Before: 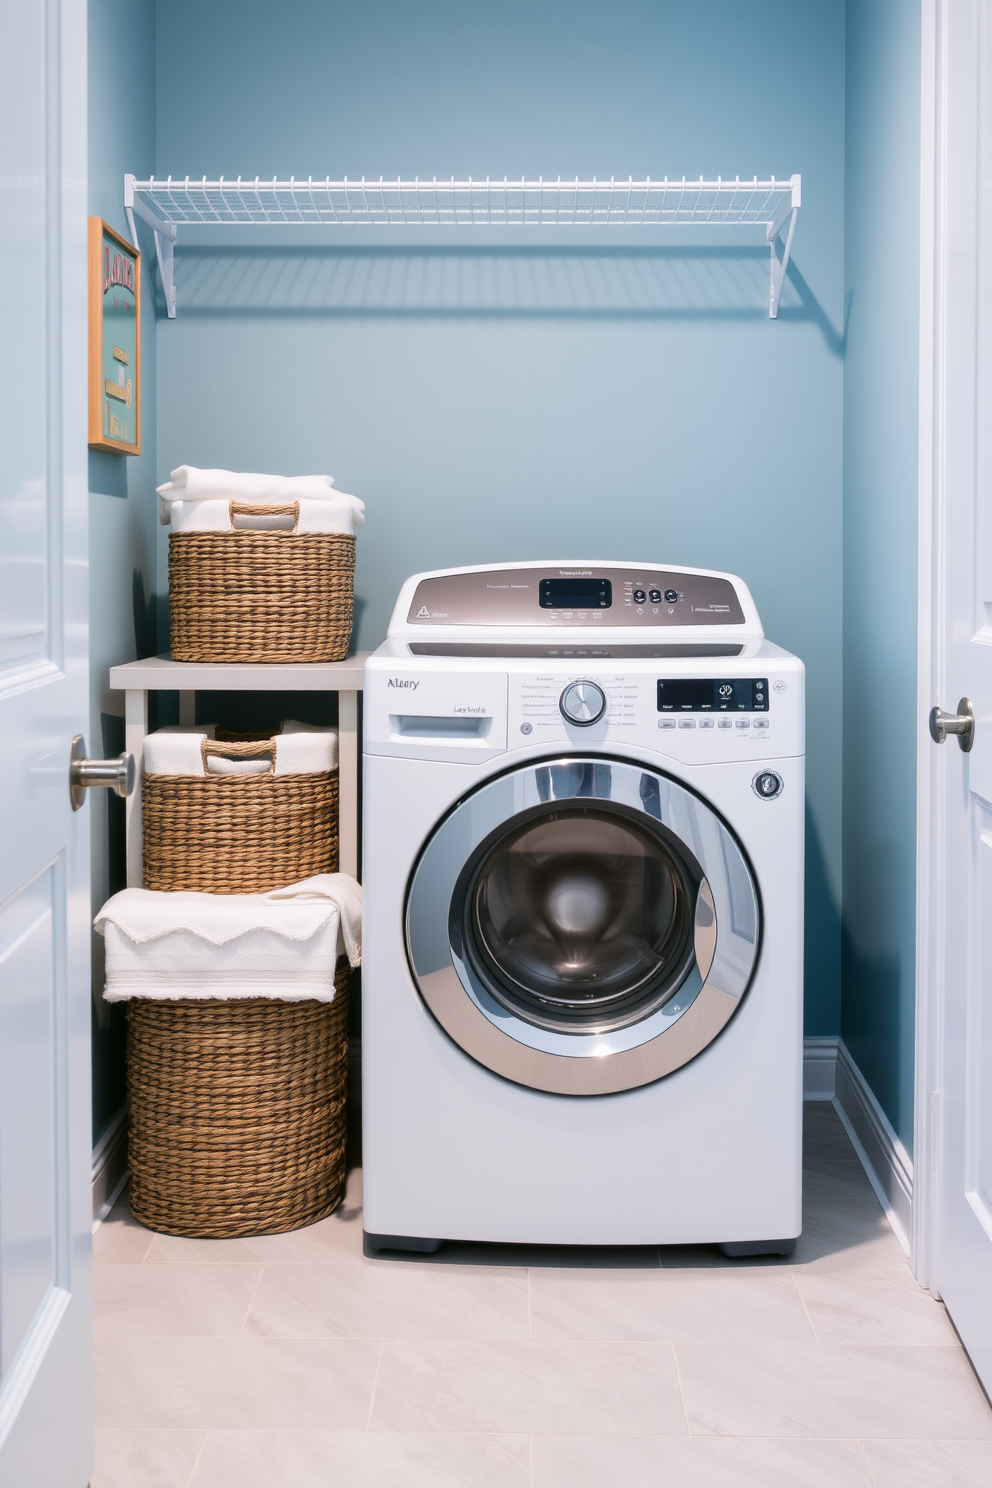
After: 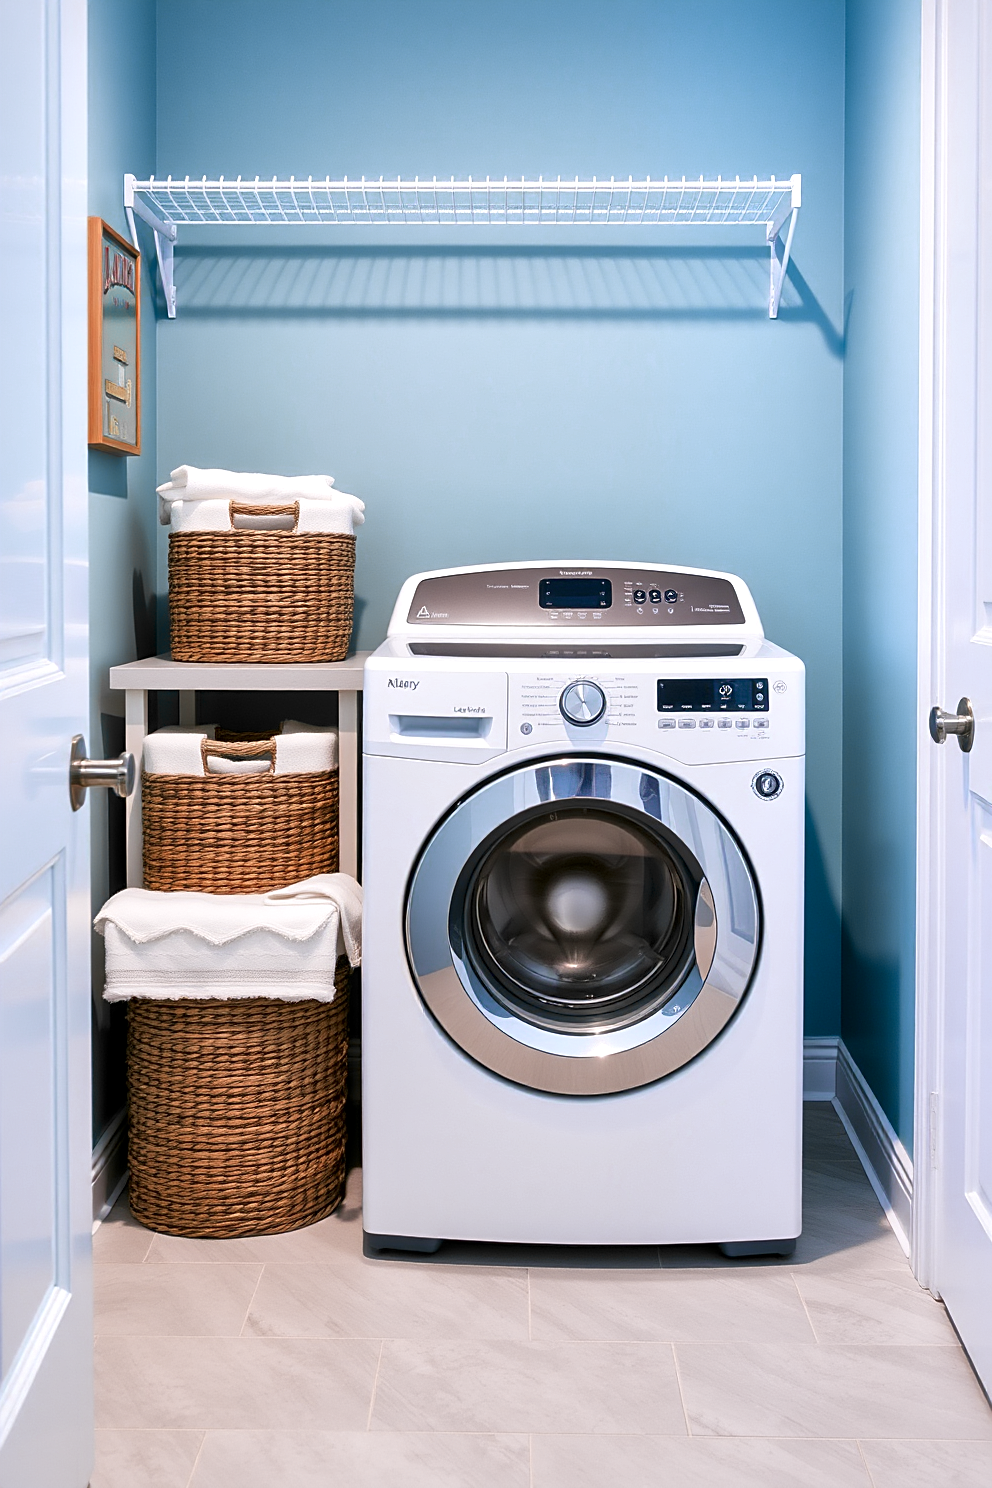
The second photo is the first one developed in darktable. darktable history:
color zones: curves: ch0 [(0, 0.363) (0.128, 0.373) (0.25, 0.5) (0.402, 0.407) (0.521, 0.525) (0.63, 0.559) (0.729, 0.662) (0.867, 0.471)]; ch1 [(0, 0.515) (0.136, 0.618) (0.25, 0.5) (0.378, 0) (0.516, 0) (0.622, 0.593) (0.737, 0.819) (0.87, 0.593)]; ch2 [(0, 0.529) (0.128, 0.471) (0.282, 0.451) (0.386, 0.662) (0.516, 0.525) (0.633, 0.554) (0.75, 0.62) (0.875, 0.441)]
local contrast: mode bilateral grid, contrast 20, coarseness 50, detail 172%, midtone range 0.2
sharpen: amount 0.499
